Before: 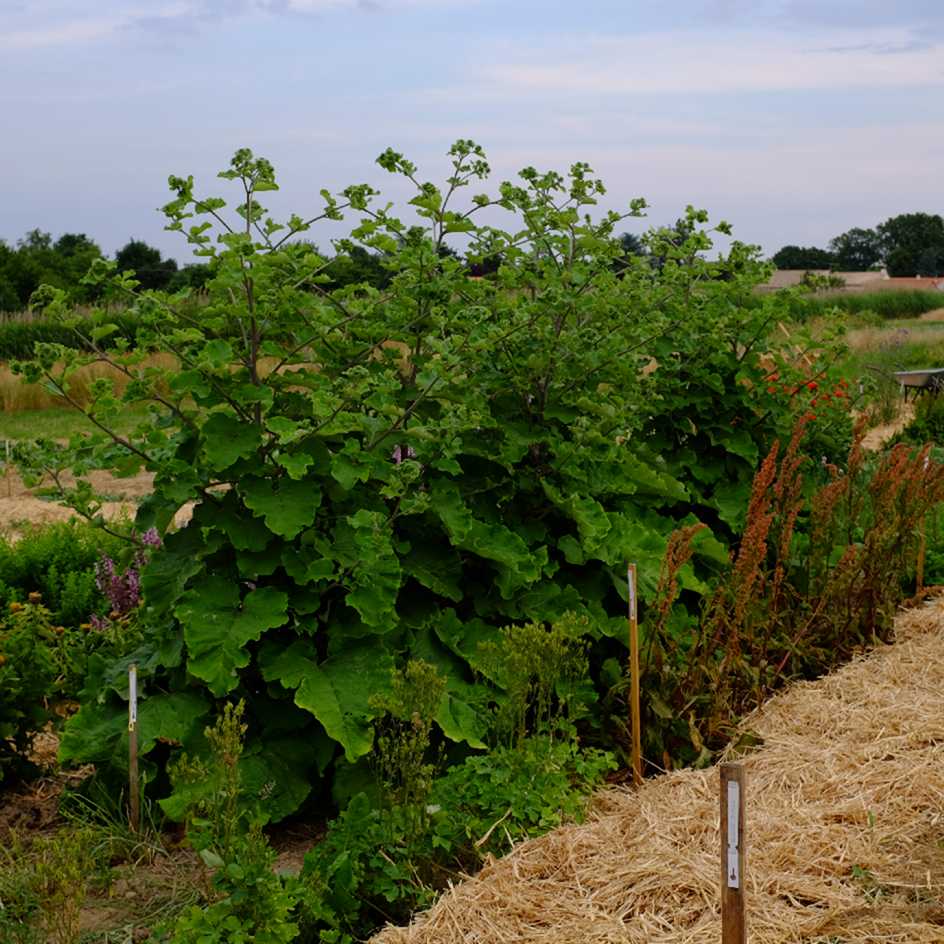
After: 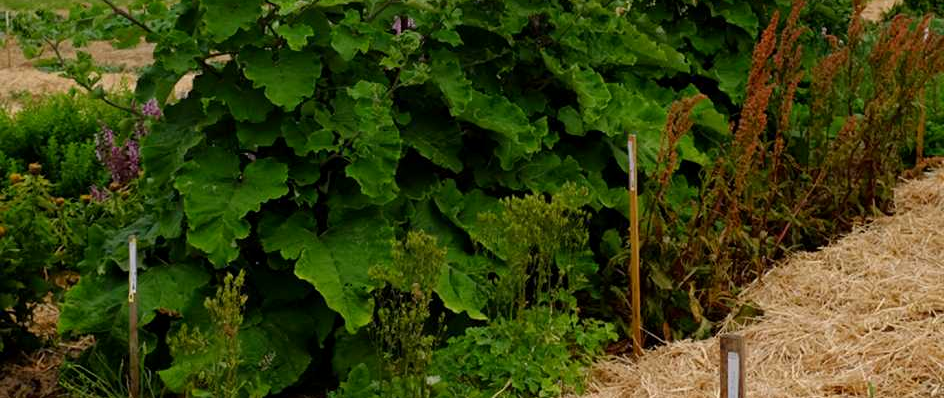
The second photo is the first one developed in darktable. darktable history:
crop: top 45.505%, bottom 12.252%
exposure: black level correction 0.001, exposure 0.499 EV, compensate exposure bias true, compensate highlight preservation false
